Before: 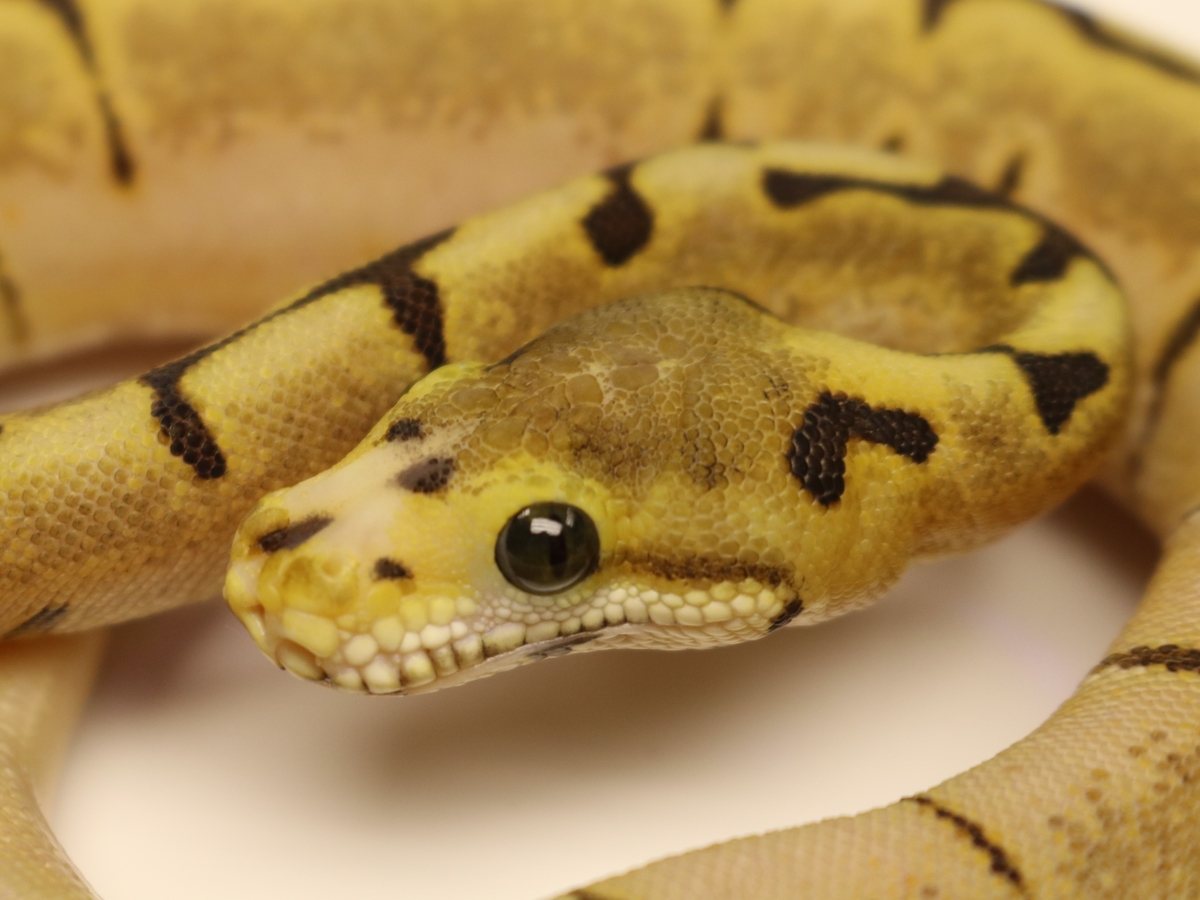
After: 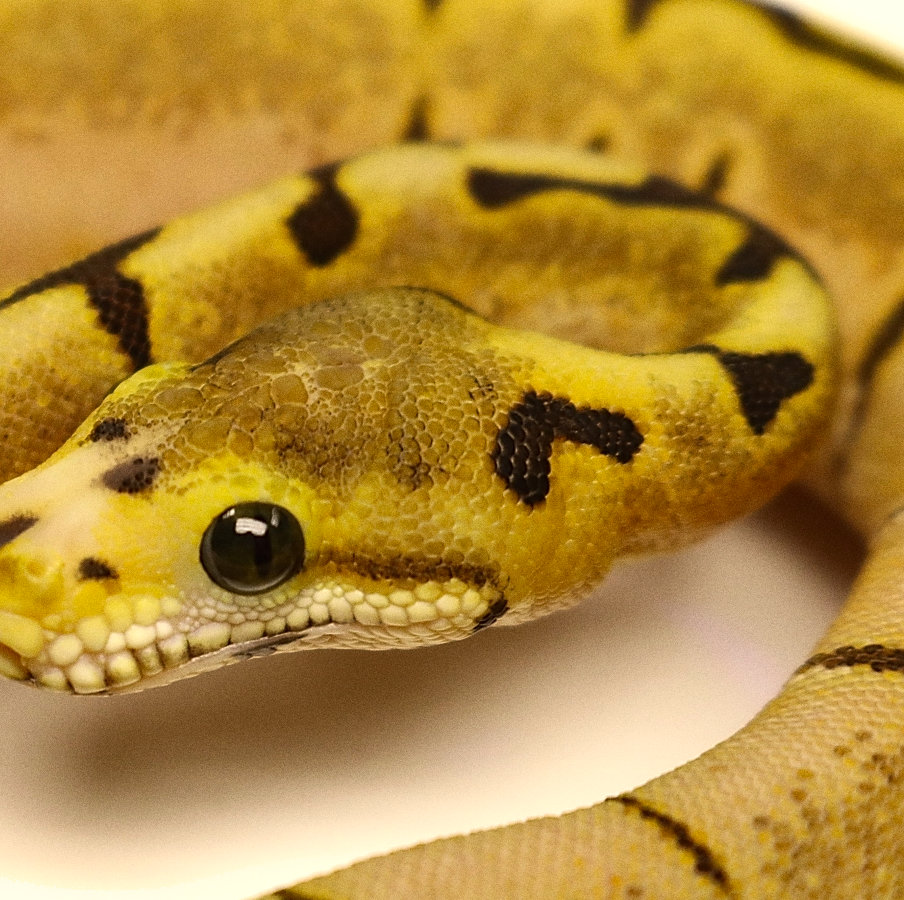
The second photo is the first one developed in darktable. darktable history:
contrast brightness saturation: saturation 0.18
sharpen: radius 1.4, amount 1.25, threshold 0.7
crop and rotate: left 24.6%
shadows and highlights: shadows 60, soften with gaussian
grain: on, module defaults
tone equalizer: -8 EV -0.417 EV, -7 EV -0.389 EV, -6 EV -0.333 EV, -5 EV -0.222 EV, -3 EV 0.222 EV, -2 EV 0.333 EV, -1 EV 0.389 EV, +0 EV 0.417 EV, edges refinement/feathering 500, mask exposure compensation -1.57 EV, preserve details no
